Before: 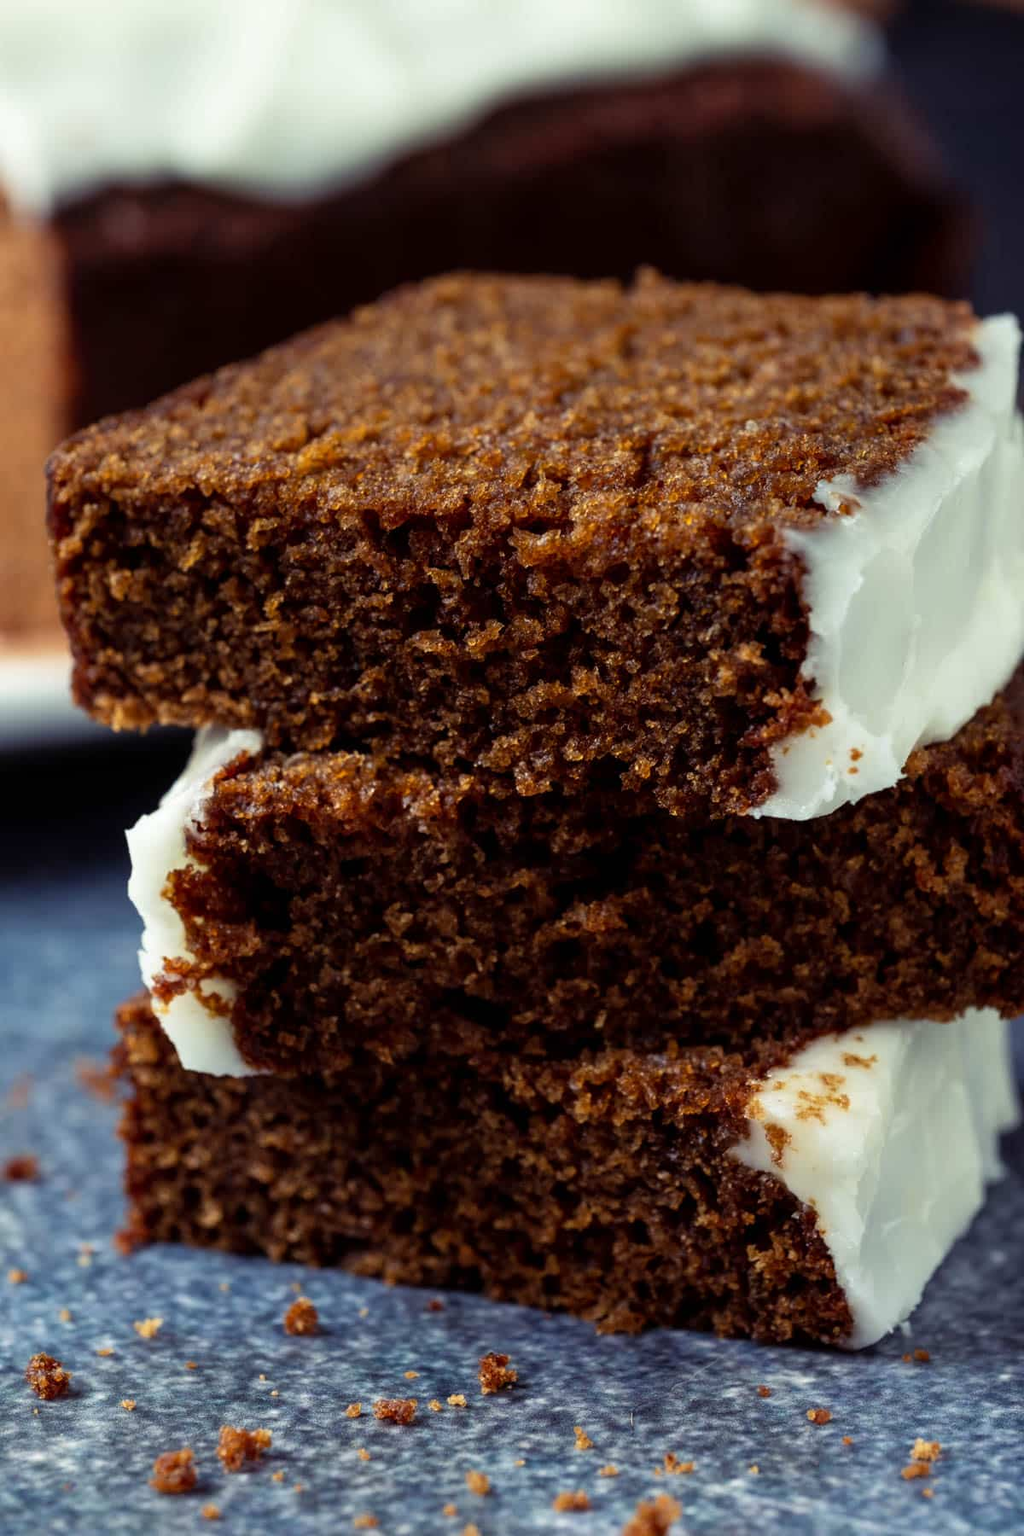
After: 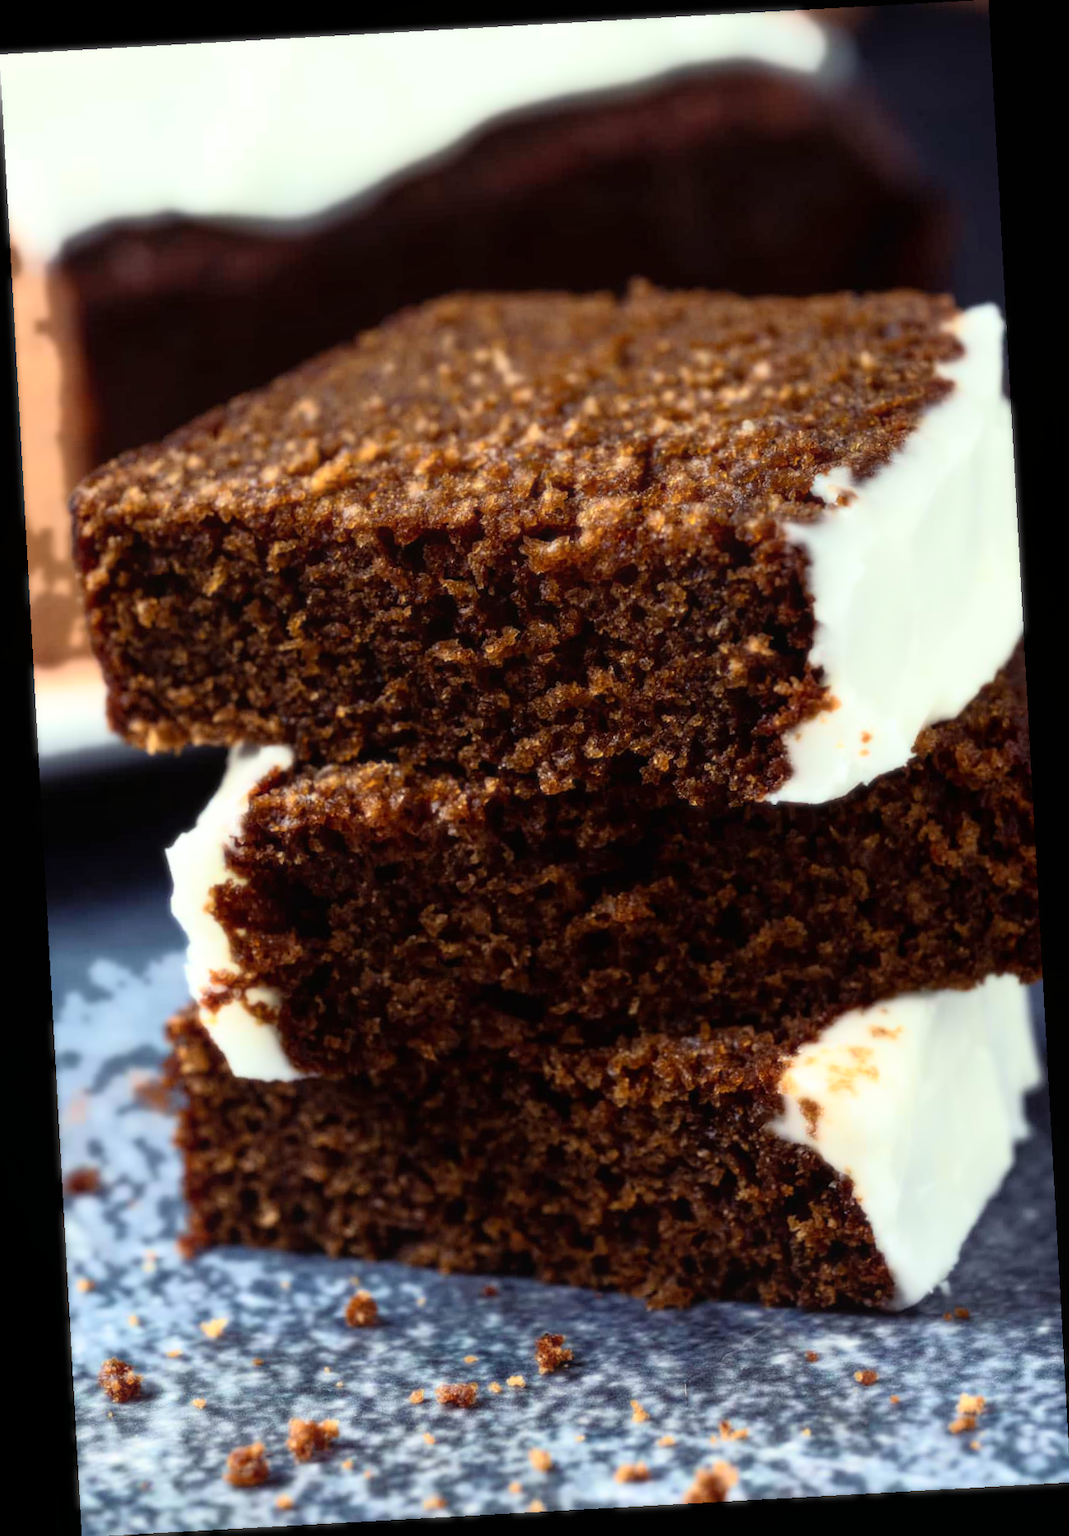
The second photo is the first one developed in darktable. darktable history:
rotate and perspective: rotation -3.18°, automatic cropping off
bloom: size 0%, threshold 54.82%, strength 8.31%
contrast equalizer: octaves 7, y [[0.6 ×6], [0.55 ×6], [0 ×6], [0 ×6], [0 ×6]], mix -0.2
